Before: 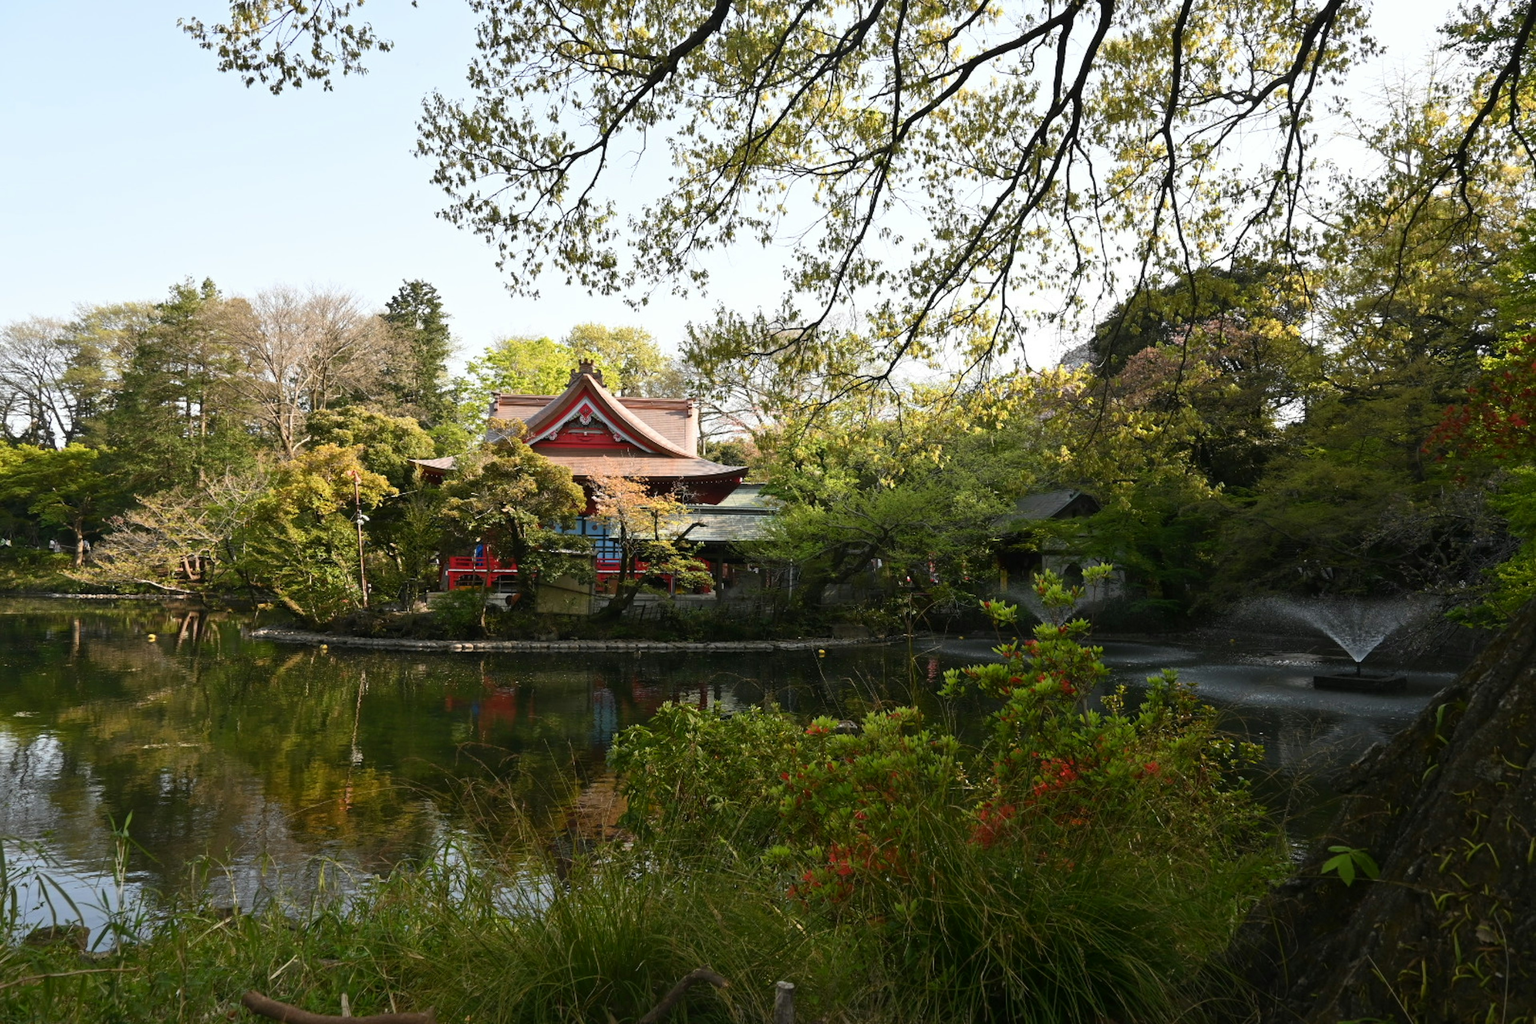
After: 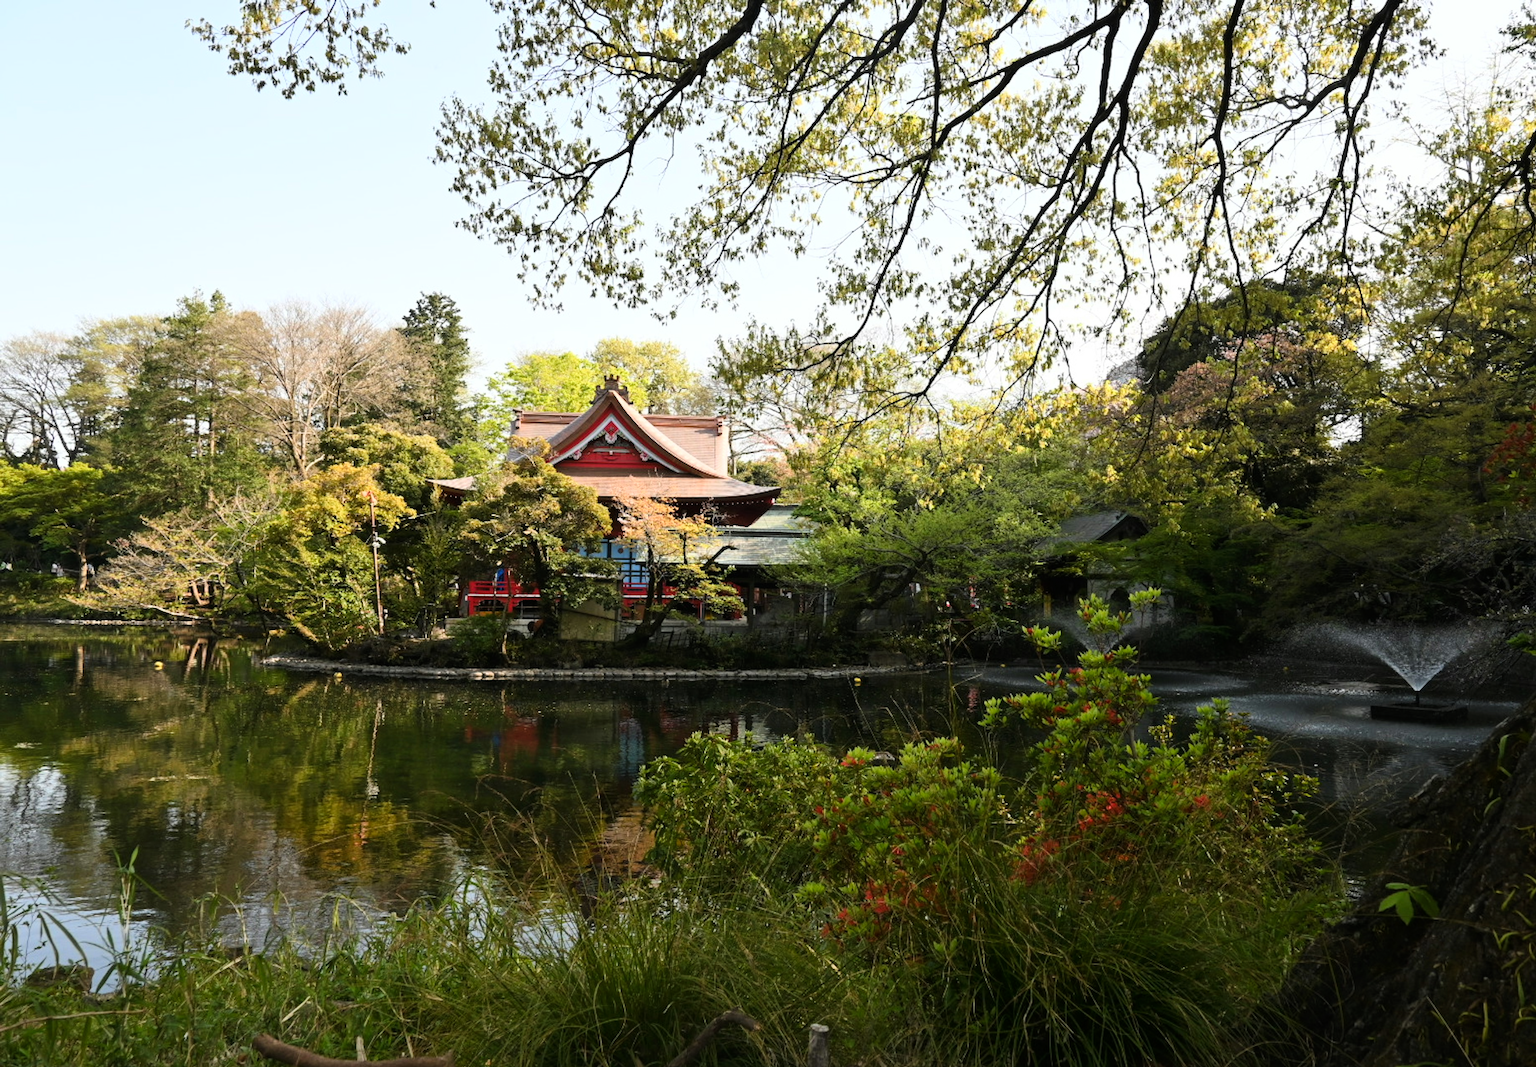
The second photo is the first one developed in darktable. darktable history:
crop: right 4.126%, bottom 0.031%
tone curve: curves: ch0 [(0, 0) (0.004, 0.001) (0.133, 0.112) (0.325, 0.362) (0.832, 0.893) (1, 1)], color space Lab, linked channels, preserve colors none
